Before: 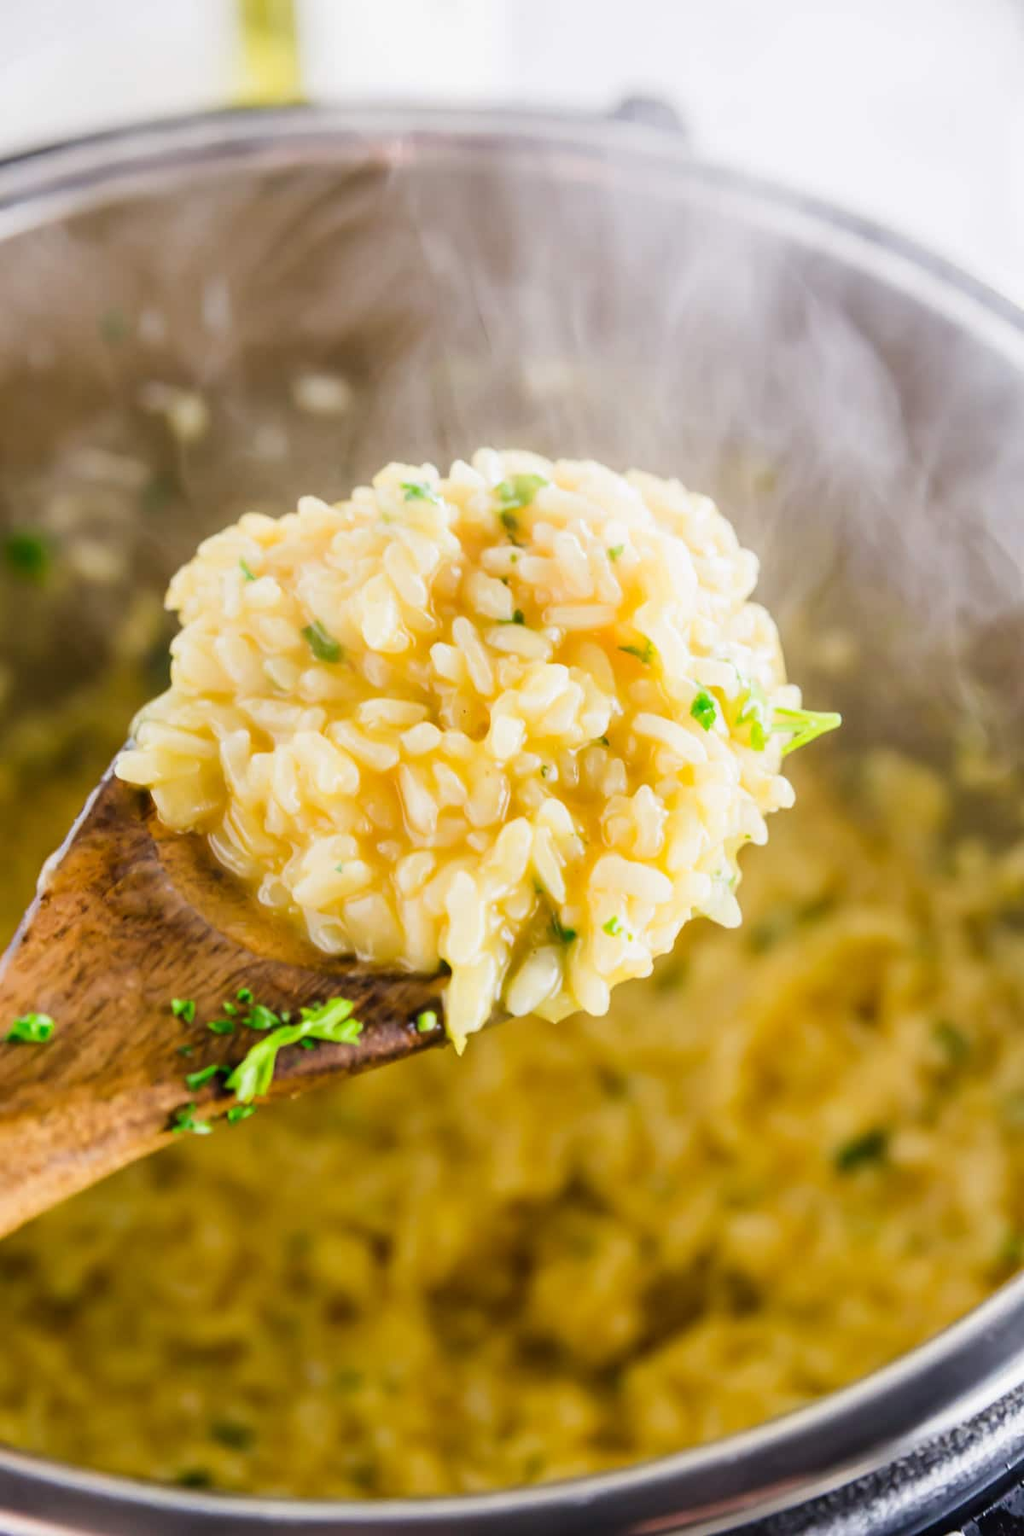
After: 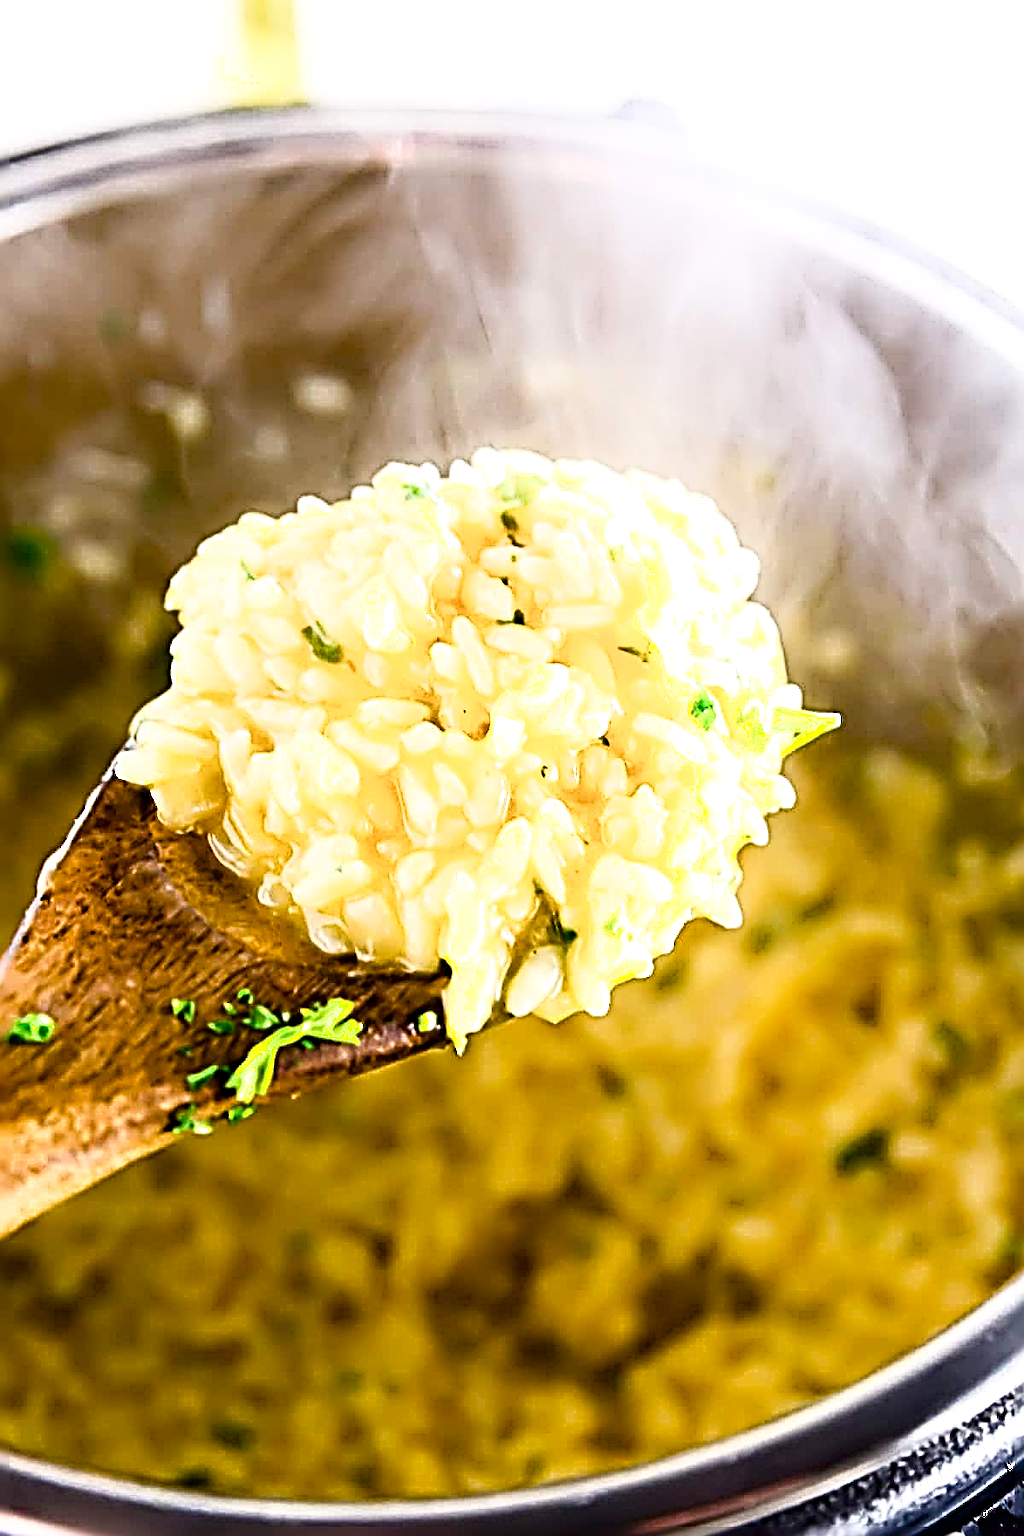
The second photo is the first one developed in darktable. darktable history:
sharpen: radius 4.047, amount 1.997
shadows and highlights: shadows -60.98, white point adjustment -5.25, highlights 60.16
color balance rgb: perceptual saturation grading › global saturation 20%, perceptual saturation grading › highlights -25.655%, perceptual saturation grading › shadows 49.897%, perceptual brilliance grading › global brilliance 15.516%, perceptual brilliance grading › shadows -34.162%
